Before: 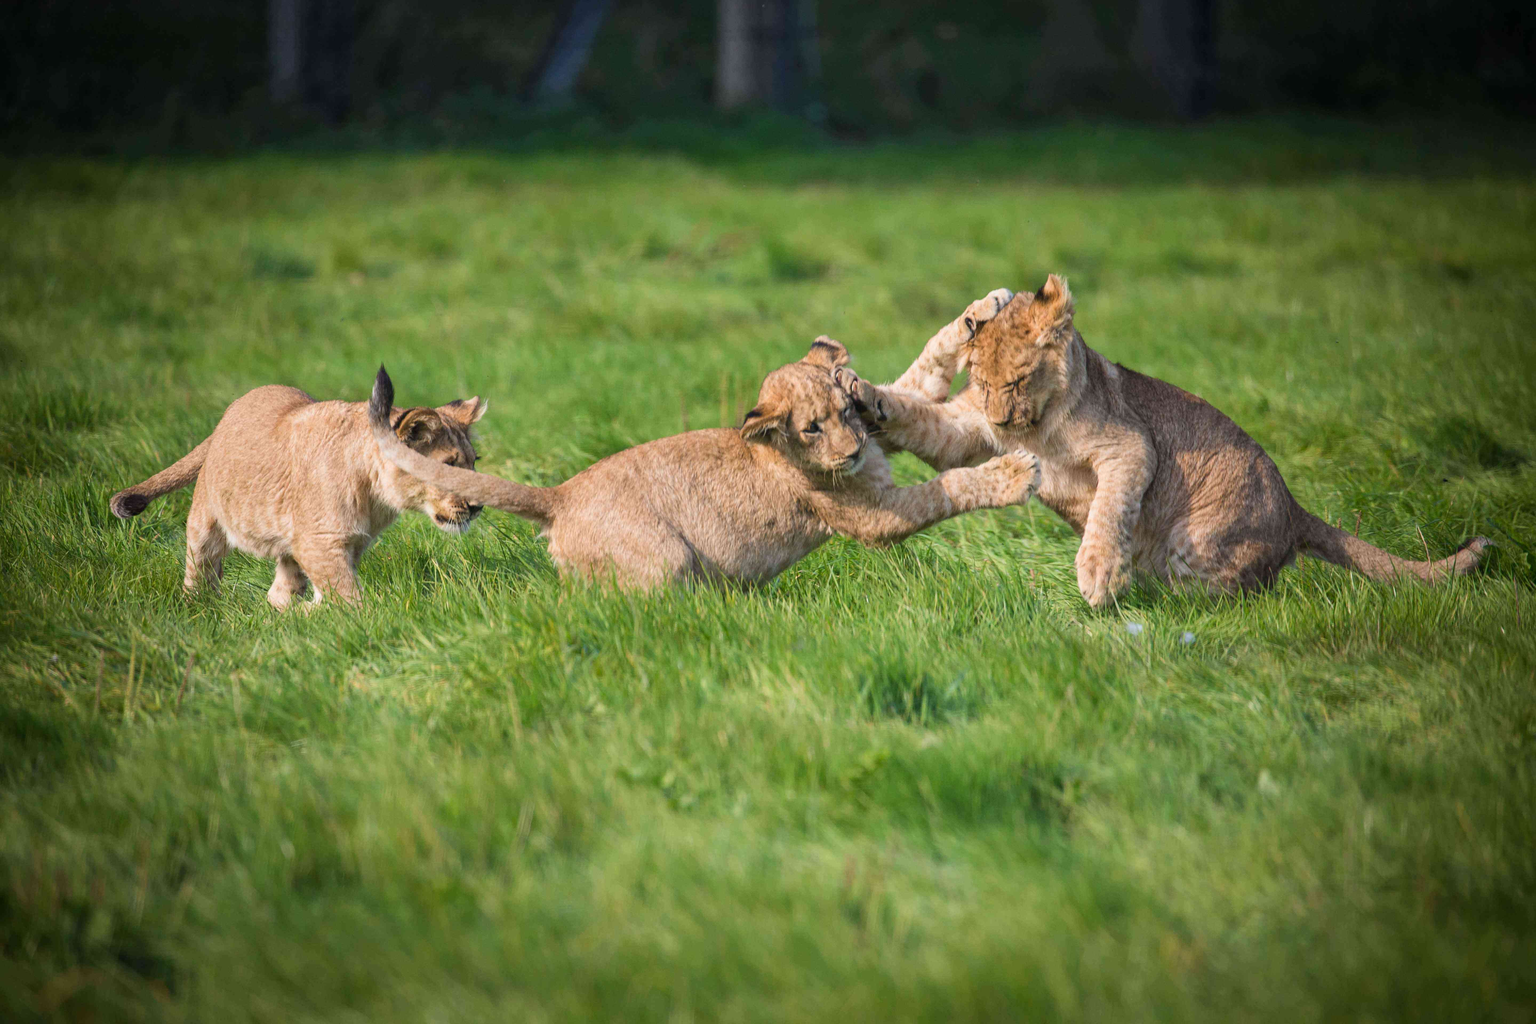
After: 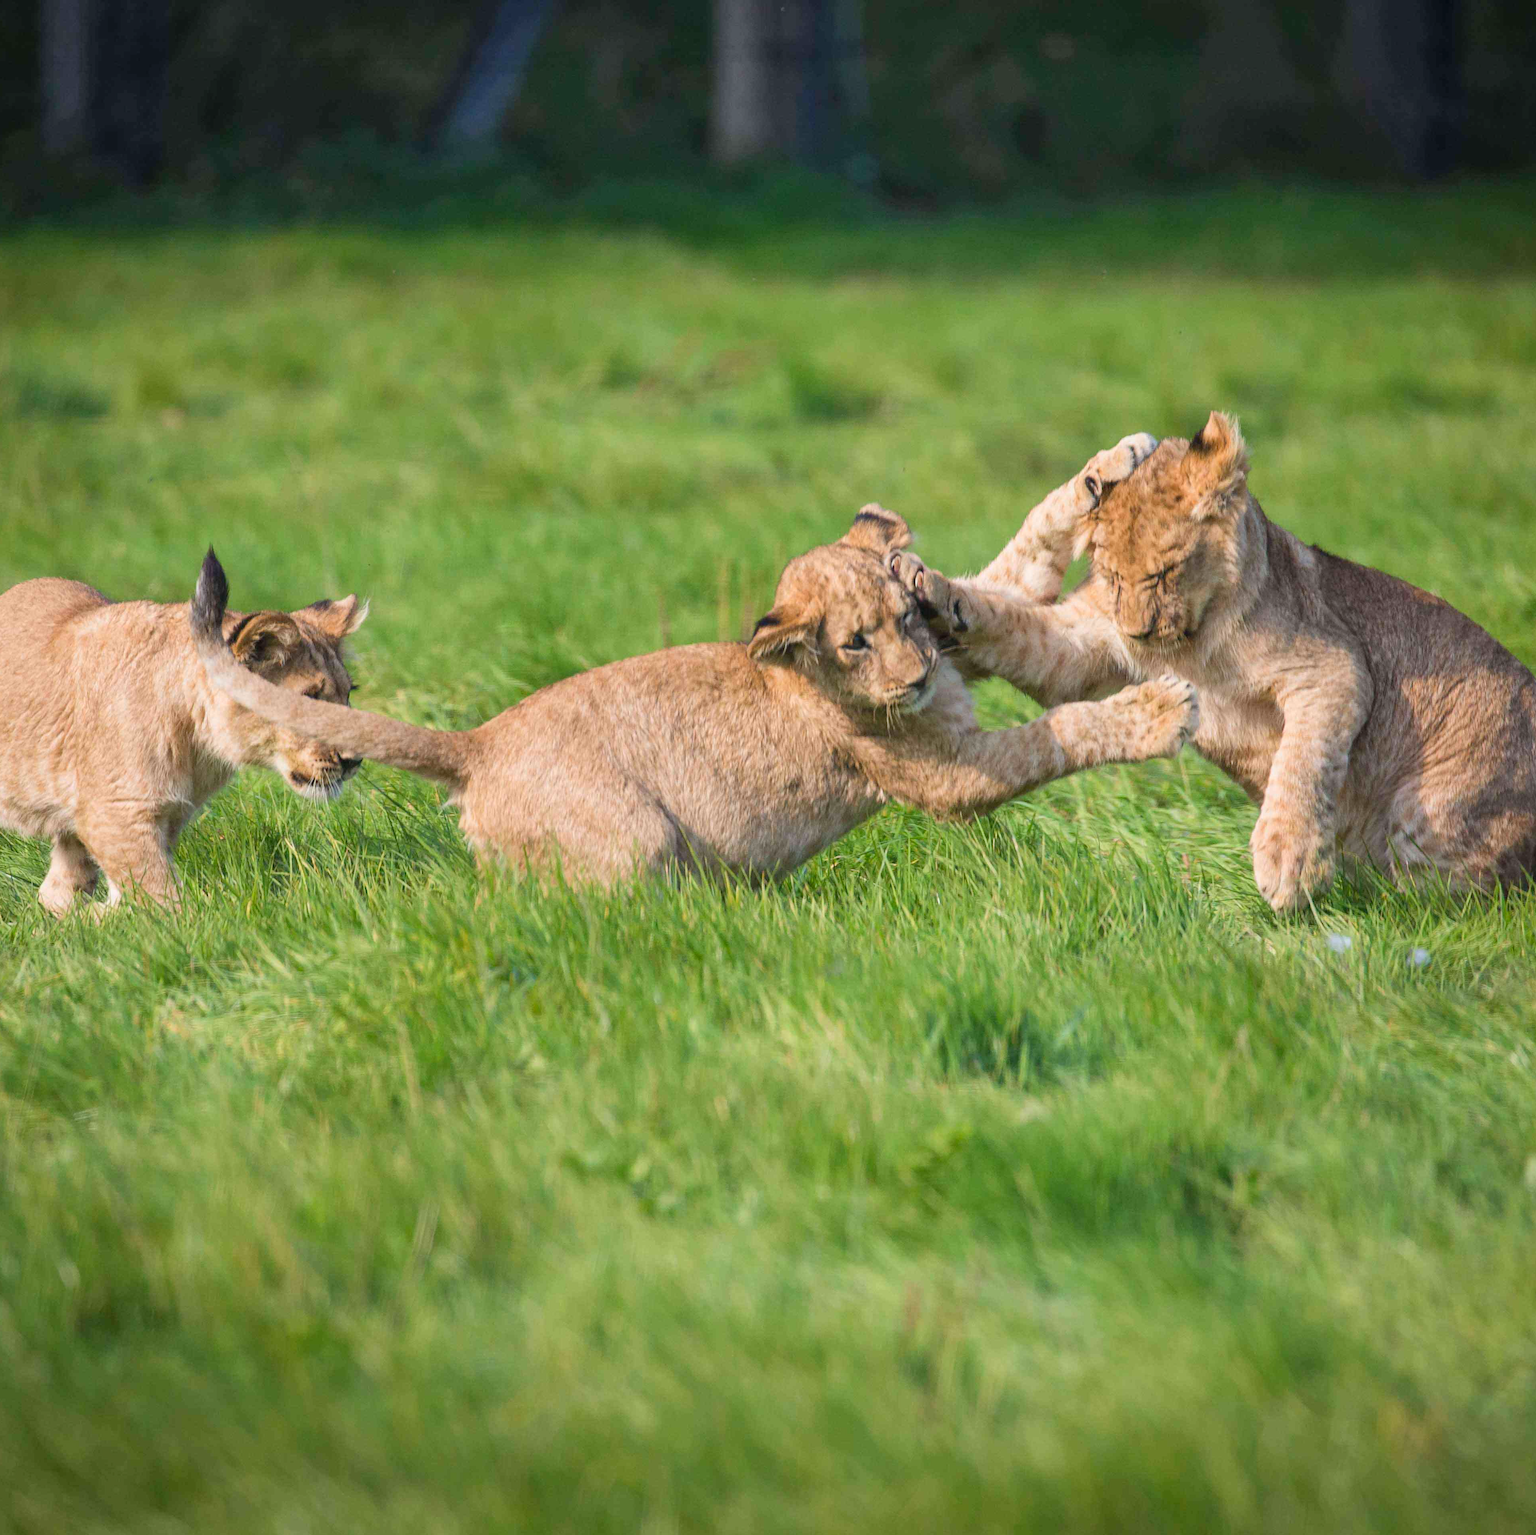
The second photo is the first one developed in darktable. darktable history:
levels: levels [0, 0.478, 1]
crop and rotate: left 15.754%, right 17.579%
